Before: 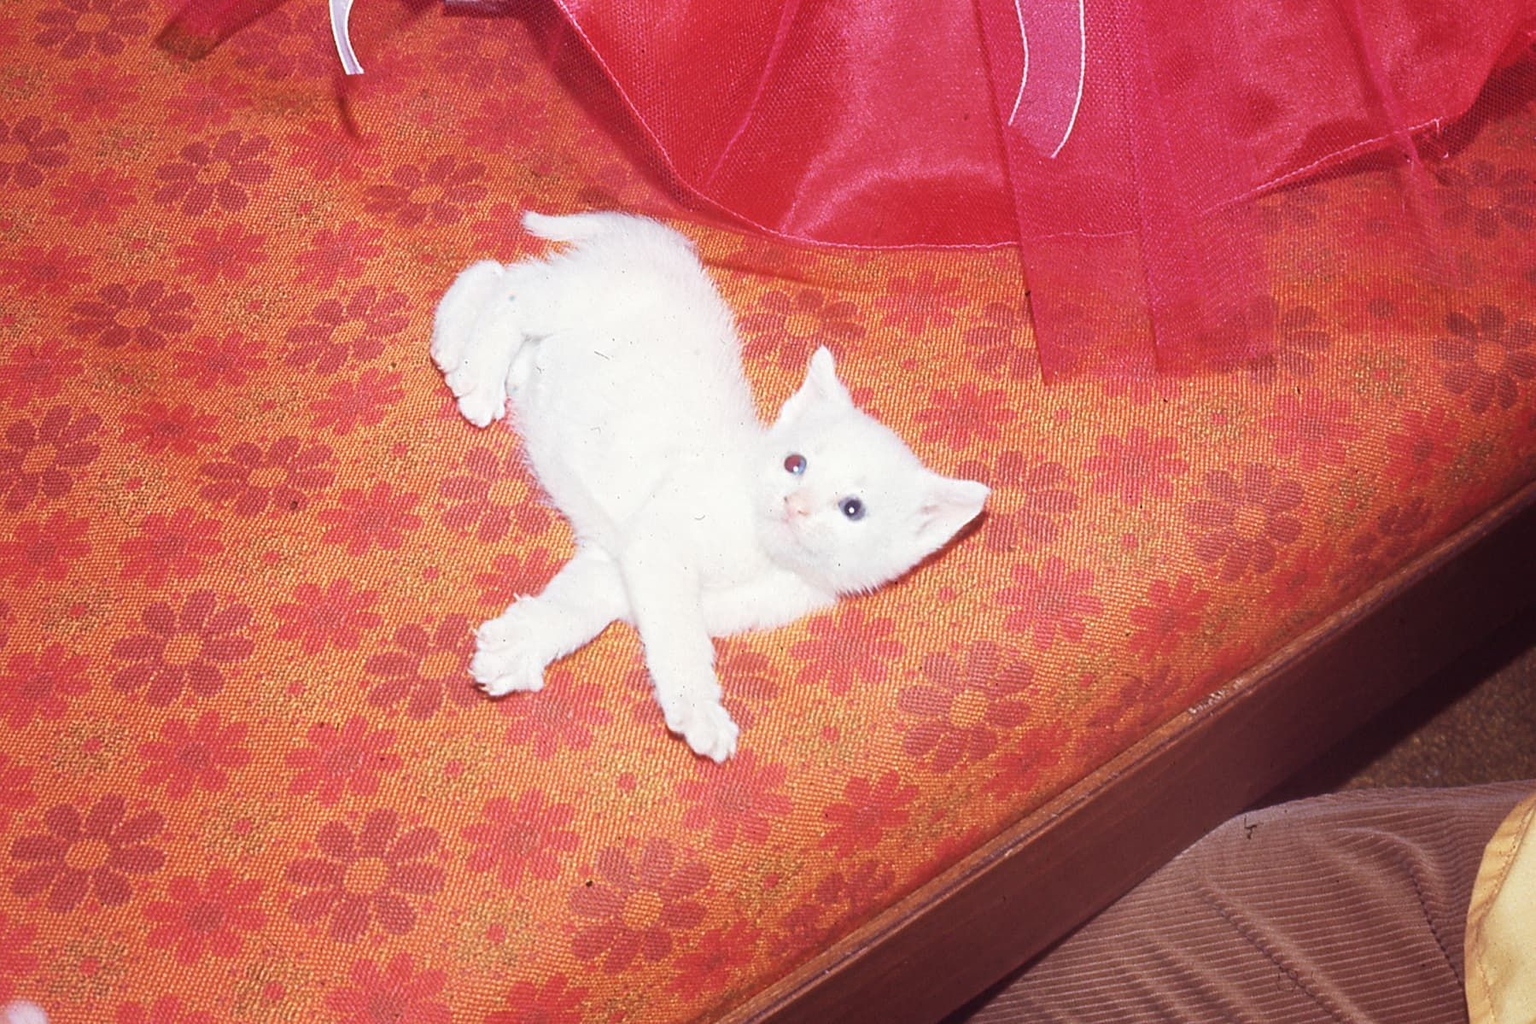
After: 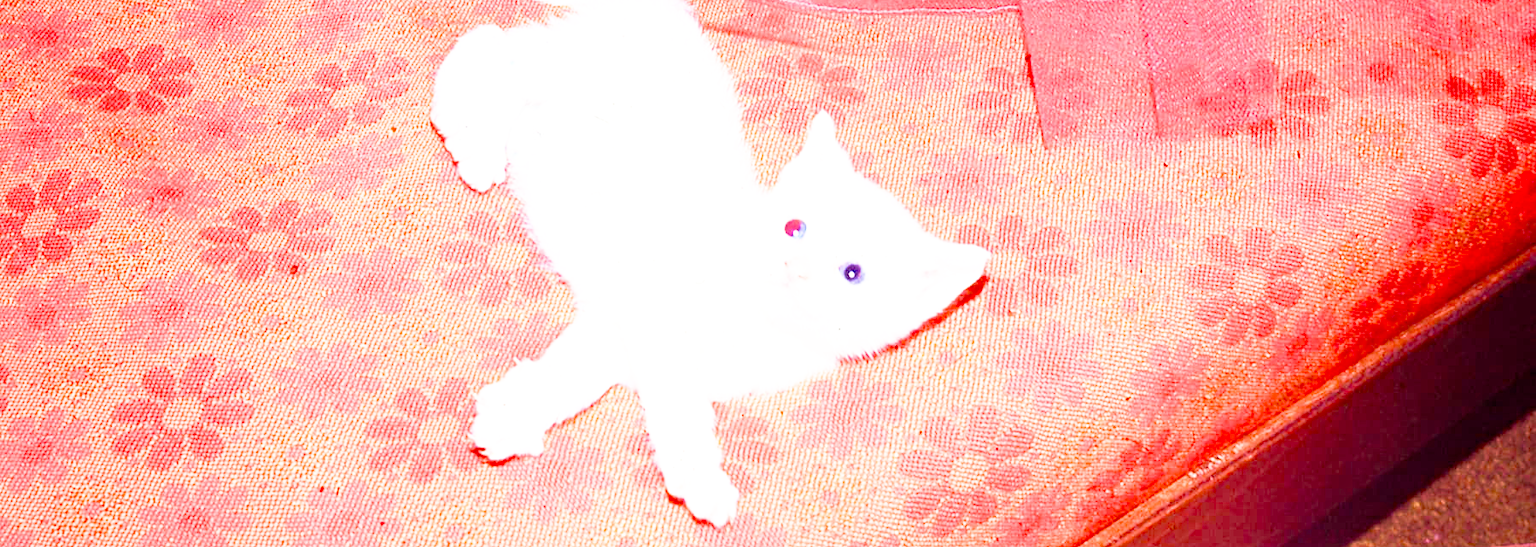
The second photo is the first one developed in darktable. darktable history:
exposure: black level correction 0.001, exposure 2 EV, compensate highlight preservation false
crop and rotate: top 23.043%, bottom 23.437%
filmic rgb: black relative exposure -7.75 EV, white relative exposure 4.4 EV, threshold 3 EV, target black luminance 0%, hardness 3.76, latitude 50.51%, contrast 1.074, highlights saturation mix 10%, shadows ↔ highlights balance -0.22%, color science v4 (2020), enable highlight reconstruction true
haze removal: strength 0.4, distance 0.22, compatibility mode true, adaptive false
velvia: strength 75%
